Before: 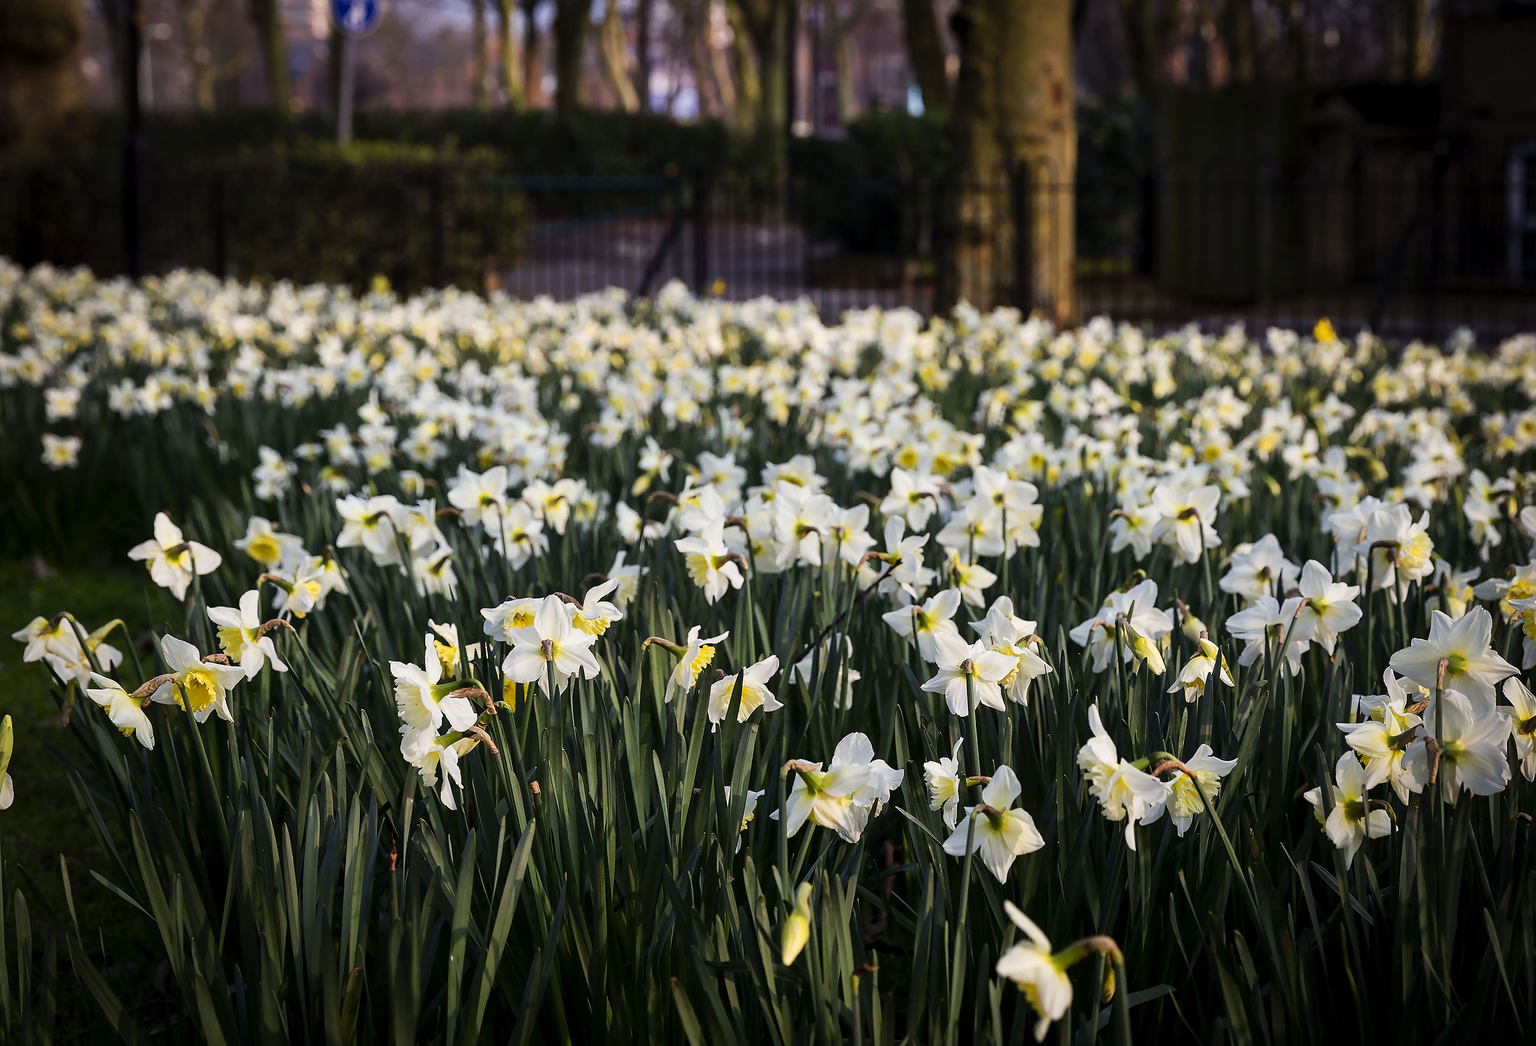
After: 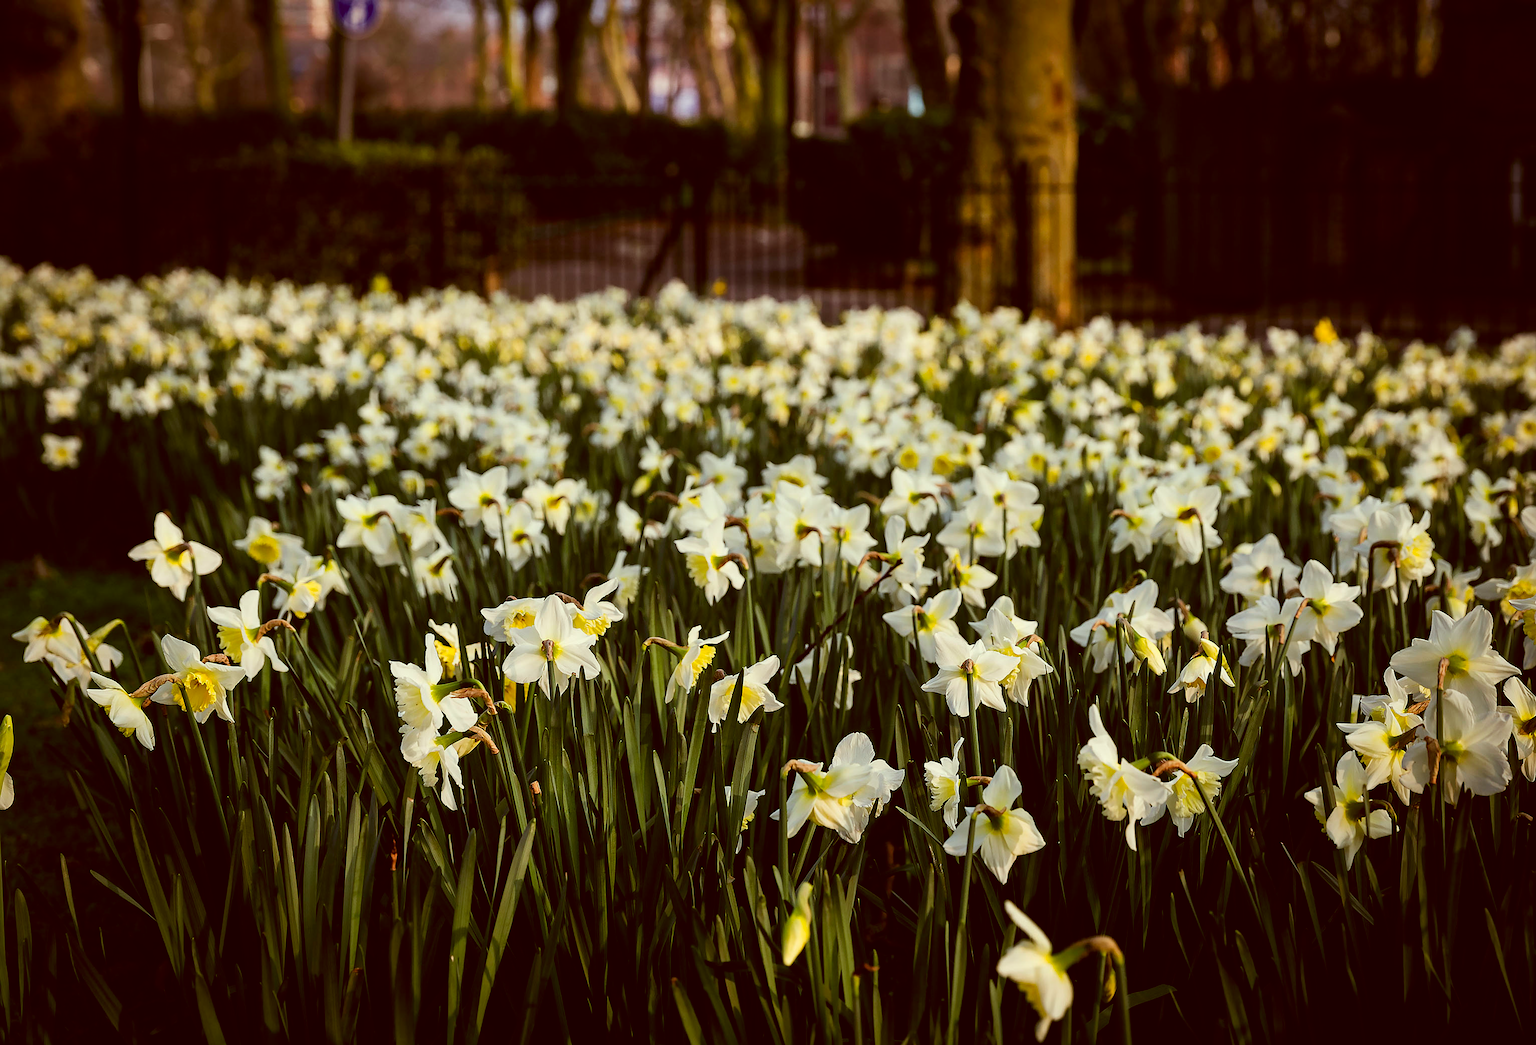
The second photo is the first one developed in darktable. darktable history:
color correction: highlights a* -5.94, highlights b* 9.48, shadows a* 10.12, shadows b* 23.94
